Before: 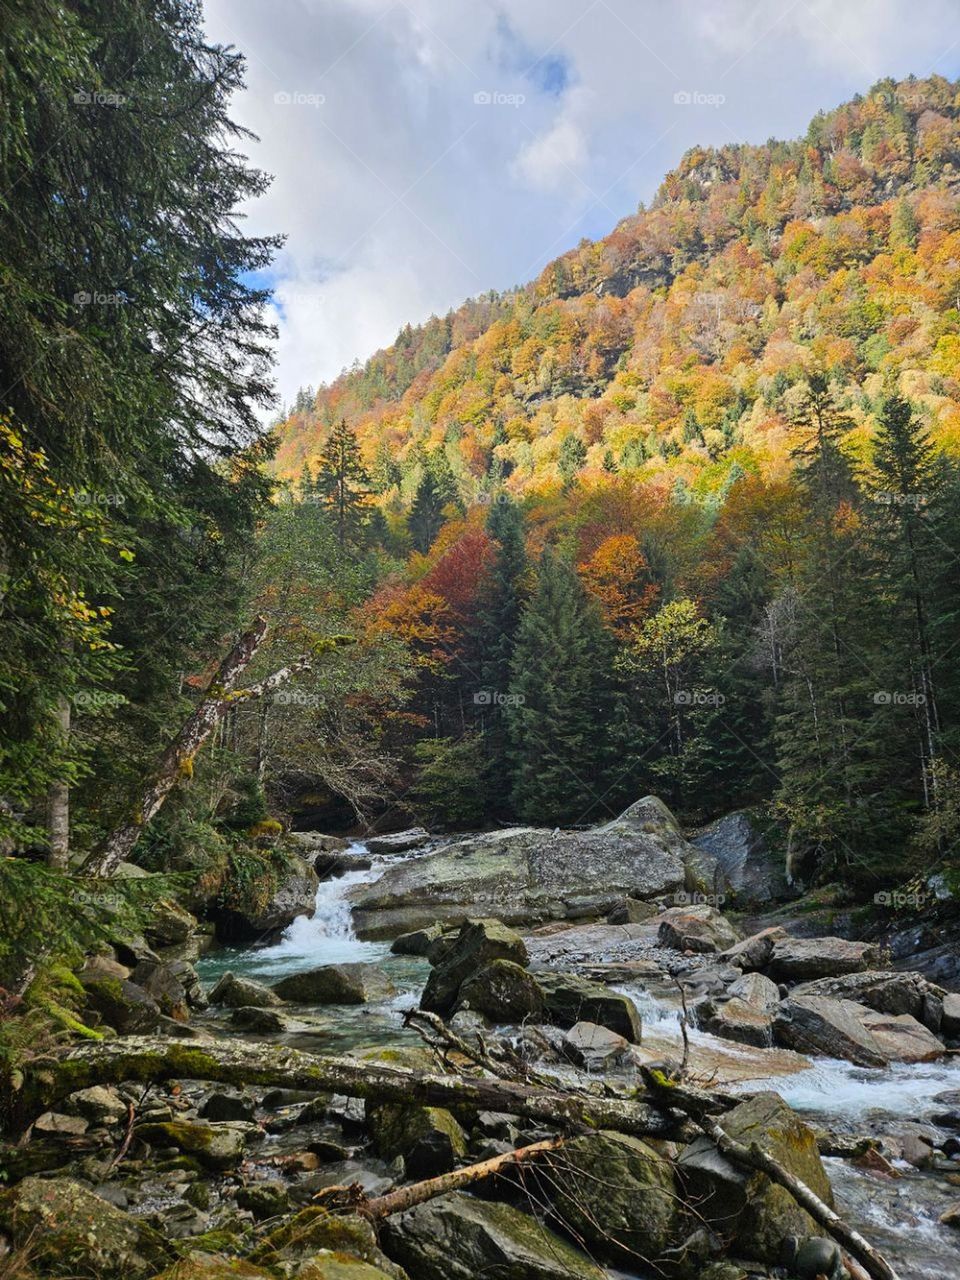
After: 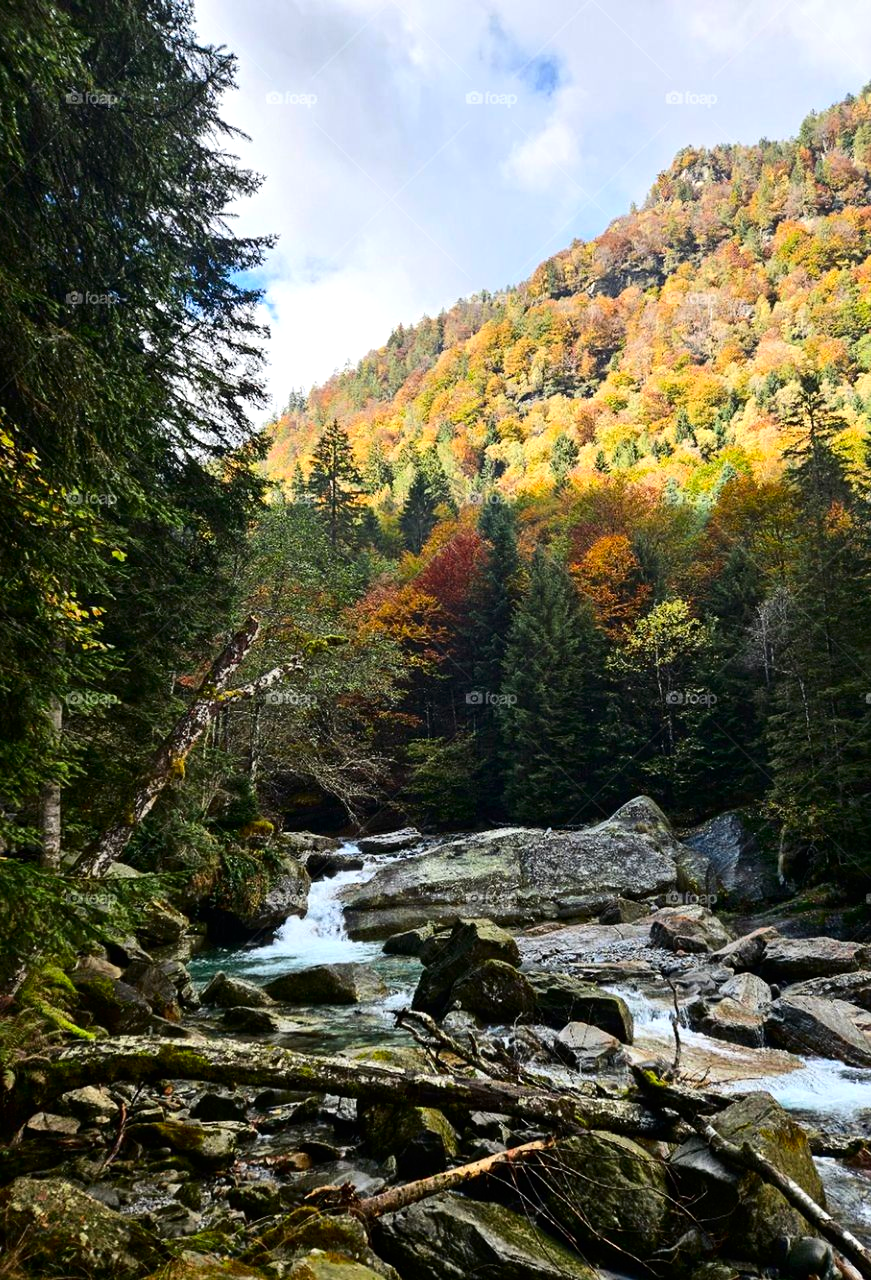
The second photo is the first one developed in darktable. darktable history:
tone equalizer: -8 EV -0.377 EV, -7 EV -0.395 EV, -6 EV -0.304 EV, -5 EV -0.249 EV, -3 EV 0.197 EV, -2 EV 0.334 EV, -1 EV 0.377 EV, +0 EV 0.399 EV
crop and rotate: left 0.924%, right 8.345%
contrast brightness saturation: contrast 0.2, brightness -0.101, saturation 0.098
